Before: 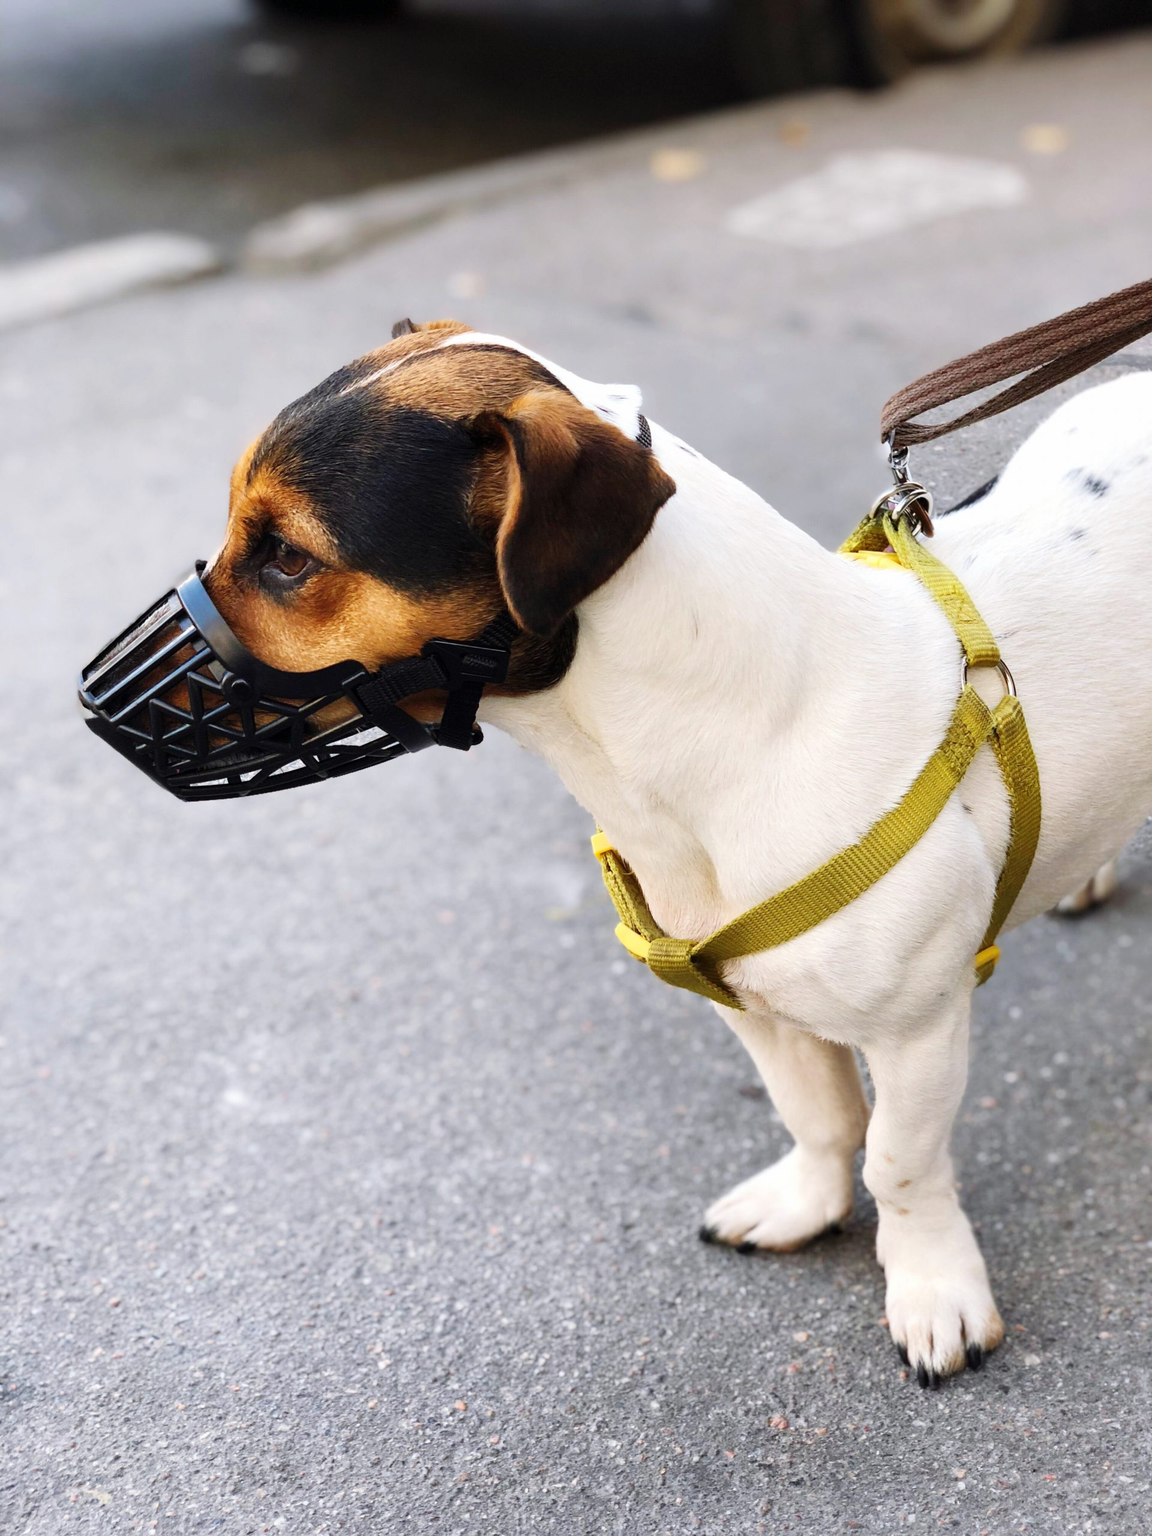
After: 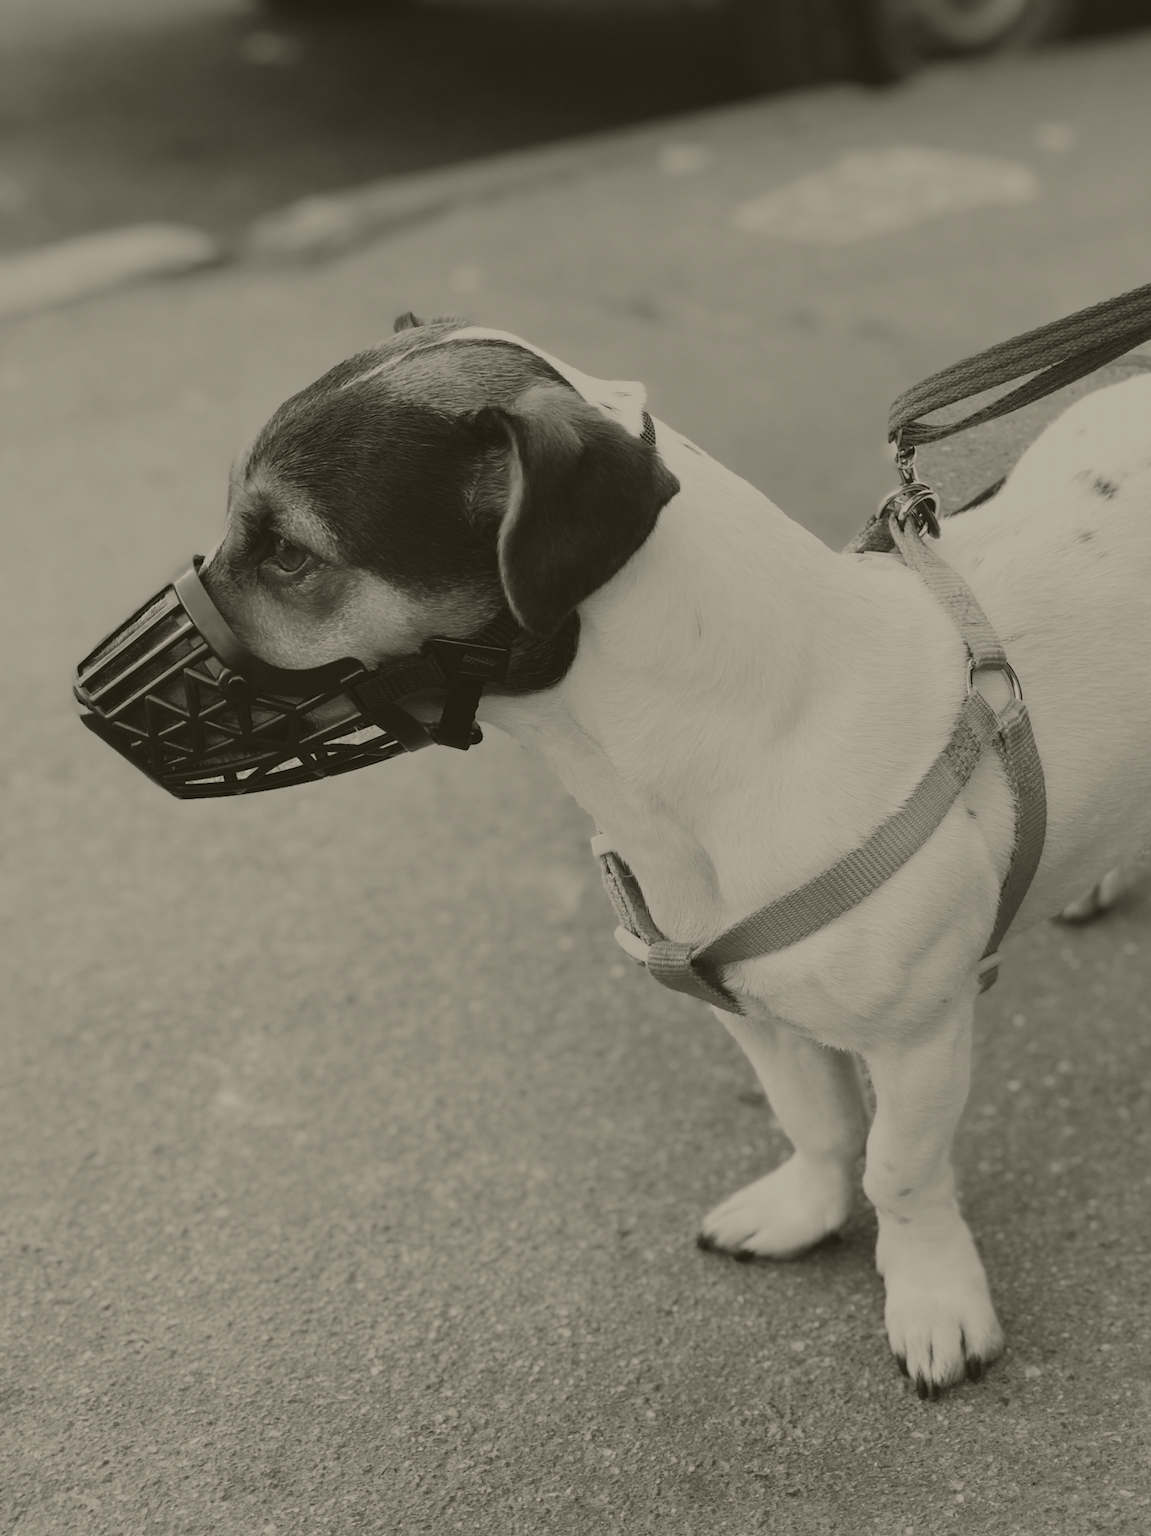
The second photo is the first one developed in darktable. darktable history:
crop and rotate: angle -0.5°
colorize: hue 41.44°, saturation 22%, source mix 60%, lightness 10.61%
white balance: red 0.948, green 1.02, blue 1.176
